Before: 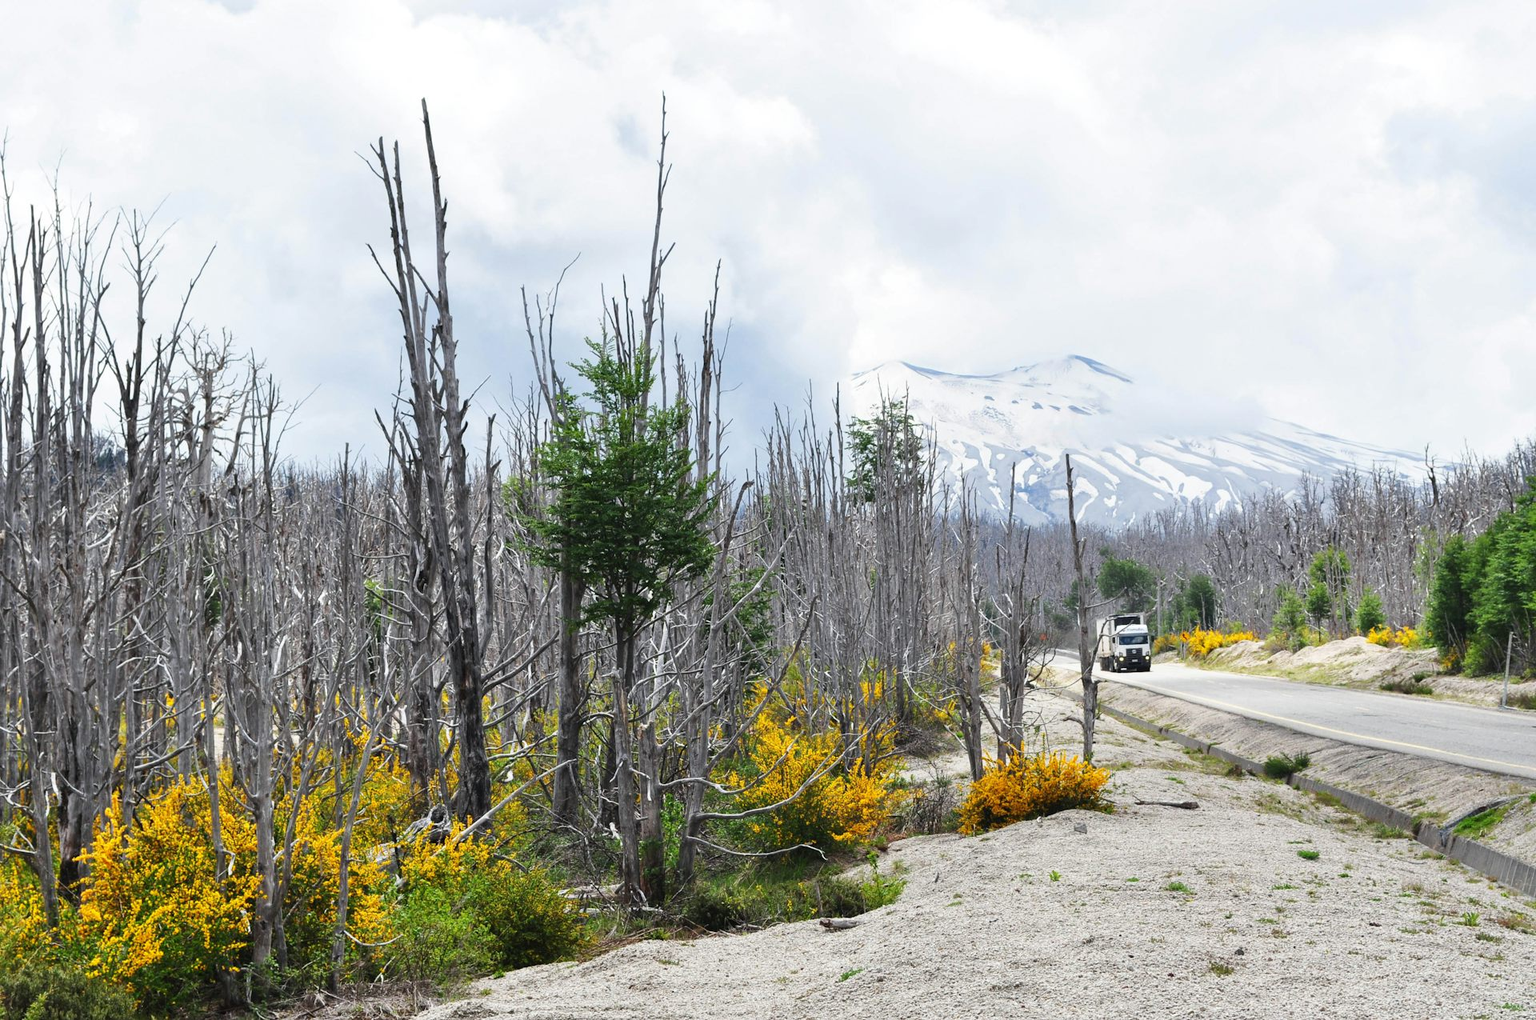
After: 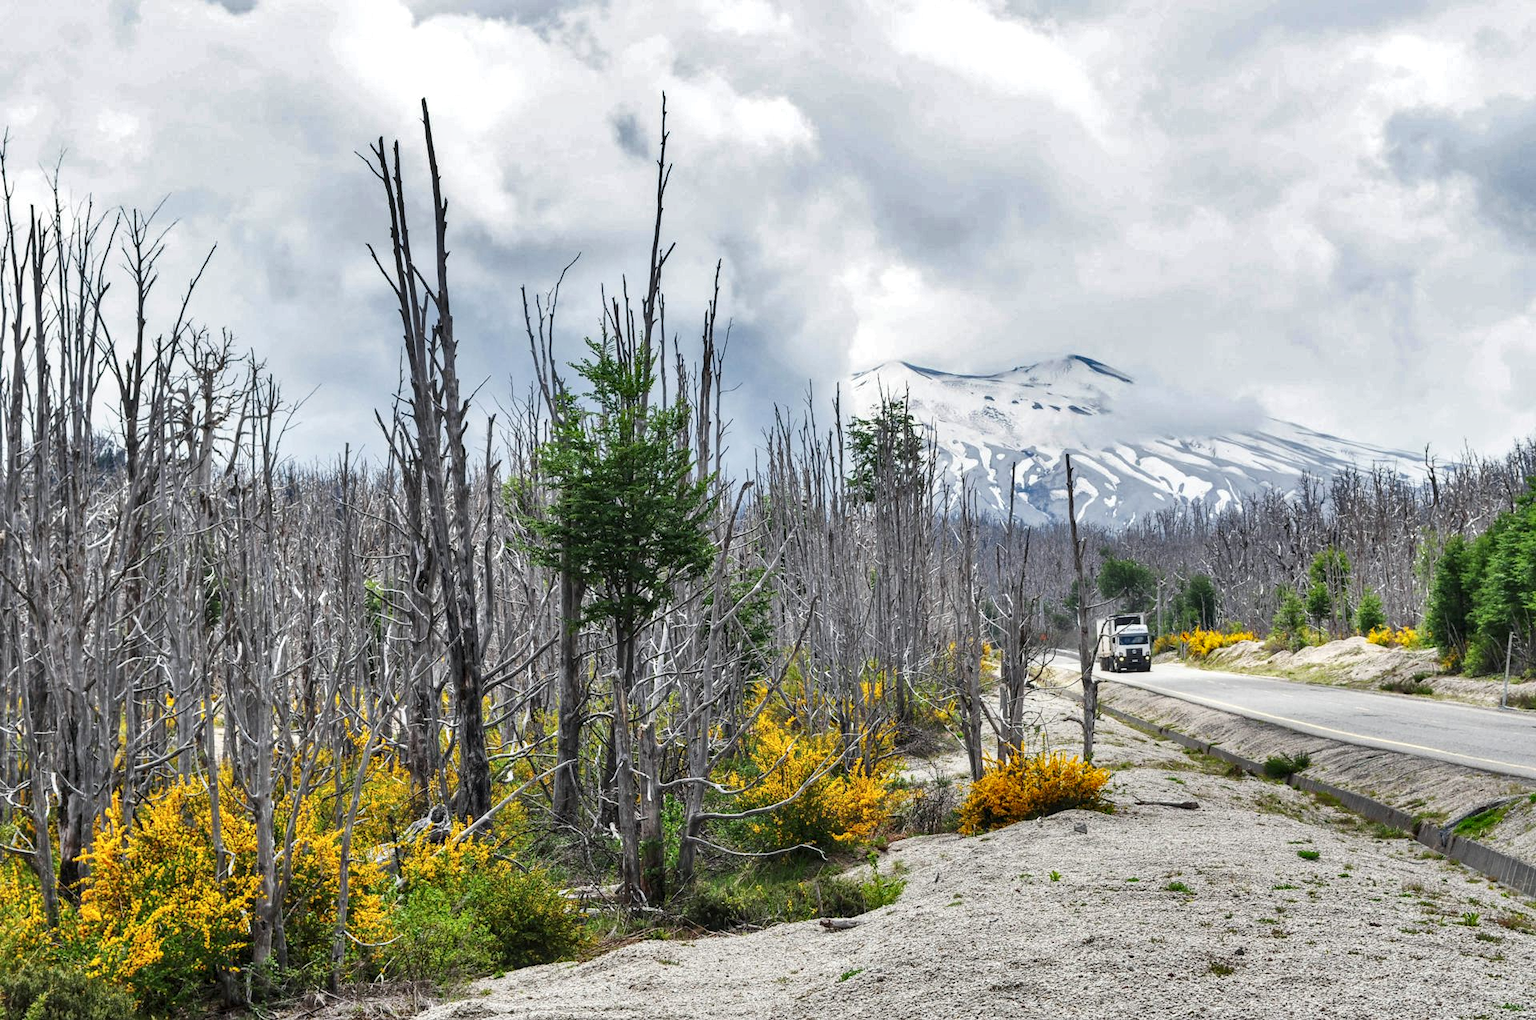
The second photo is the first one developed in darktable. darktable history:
shadows and highlights: radius 118.69, shadows 42.21, highlights -61.56, soften with gaussian
color zones: curves: ch0 [(0, 0.5) (0.143, 0.5) (0.286, 0.5) (0.429, 0.495) (0.571, 0.437) (0.714, 0.44) (0.857, 0.496) (1, 0.5)]
local contrast: on, module defaults
